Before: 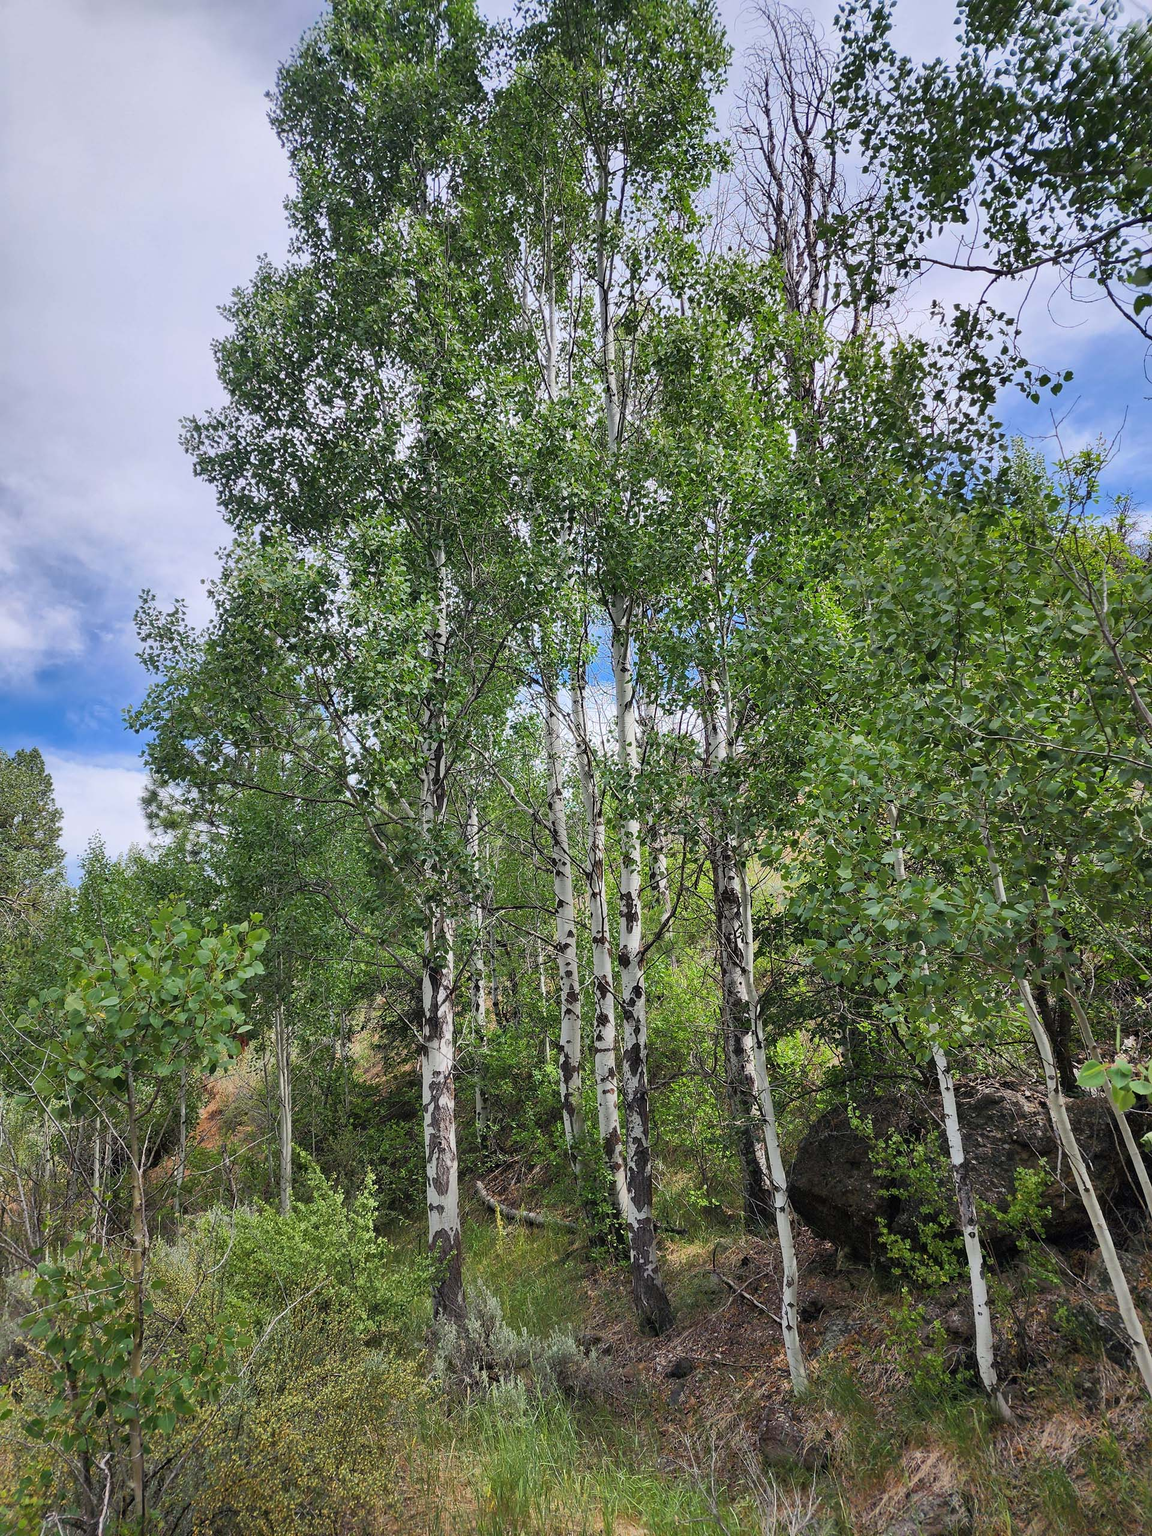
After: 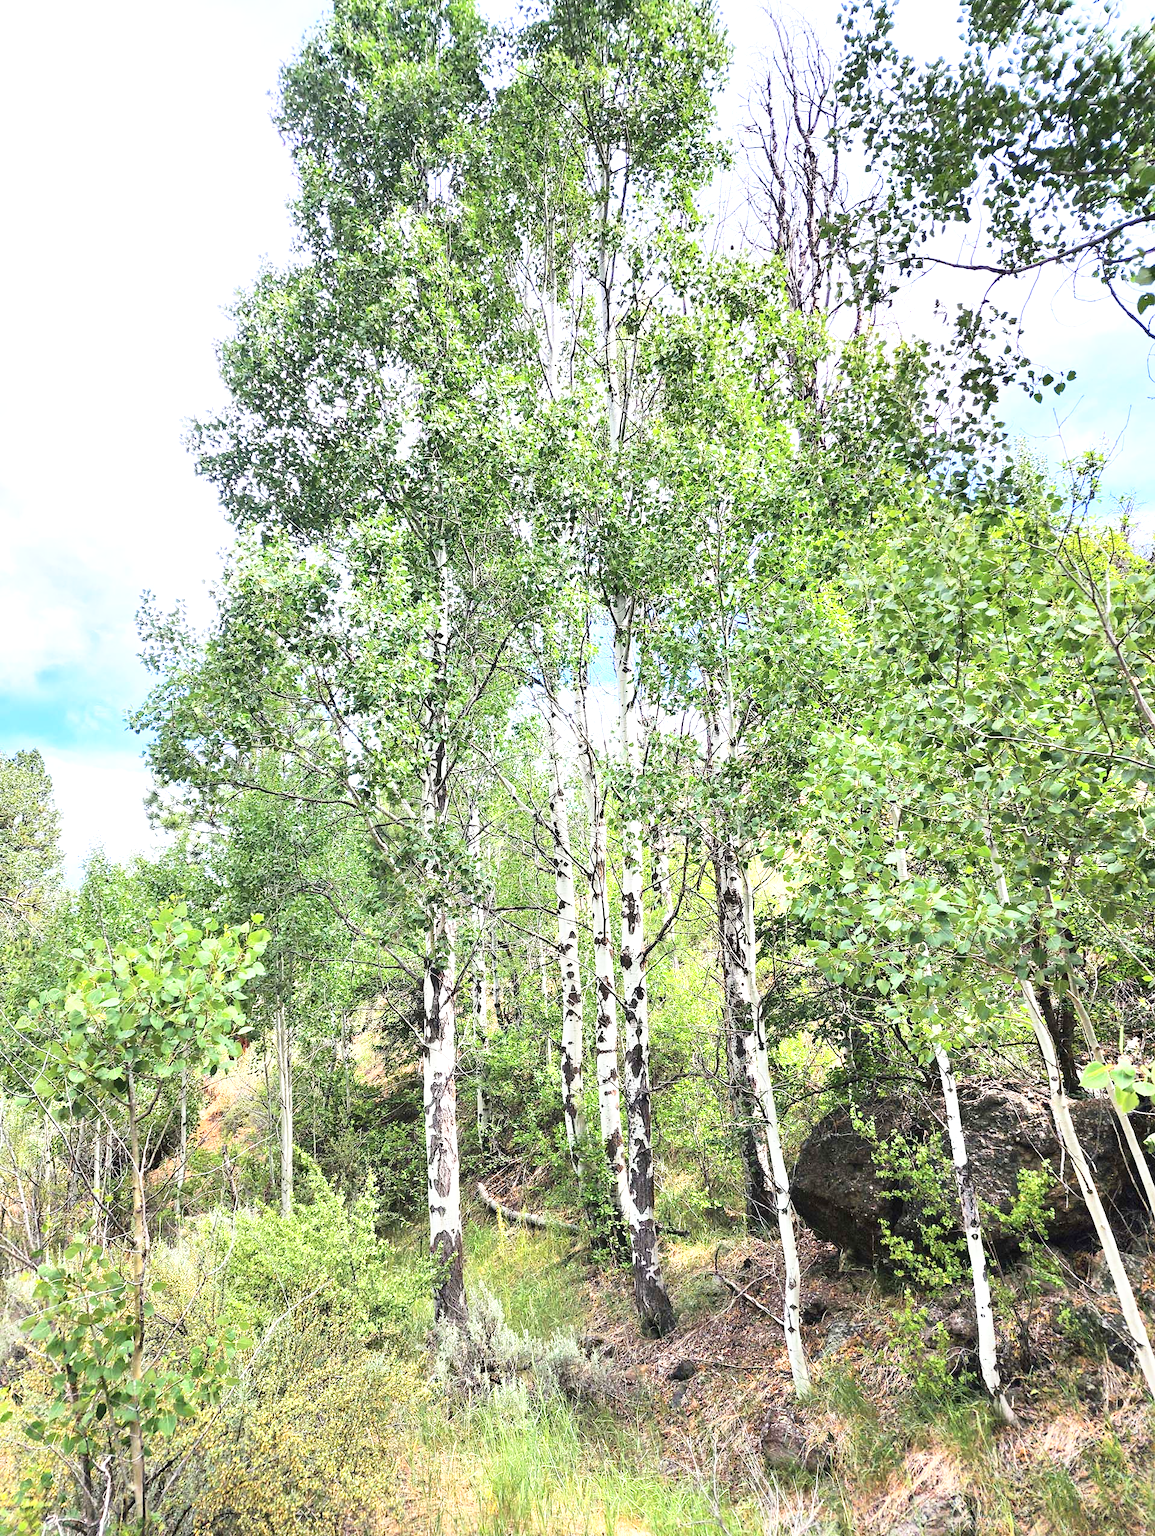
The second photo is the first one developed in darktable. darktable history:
contrast brightness saturation: contrast 0.239, brightness 0.09
base curve: curves: ch0 [(0, 0) (0.666, 0.806) (1, 1)], preserve colors none
crop: top 0.154%, bottom 0.096%
tone equalizer: -8 EV -0.378 EV, -7 EV -0.398 EV, -6 EV -0.306 EV, -5 EV -0.208 EV, -3 EV 0.222 EV, -2 EV 0.306 EV, -1 EV 0.407 EV, +0 EV 0.415 EV, smoothing diameter 25%, edges refinement/feathering 6.32, preserve details guided filter
exposure: black level correction -0.001, exposure 0.906 EV, compensate exposure bias true, compensate highlight preservation false
